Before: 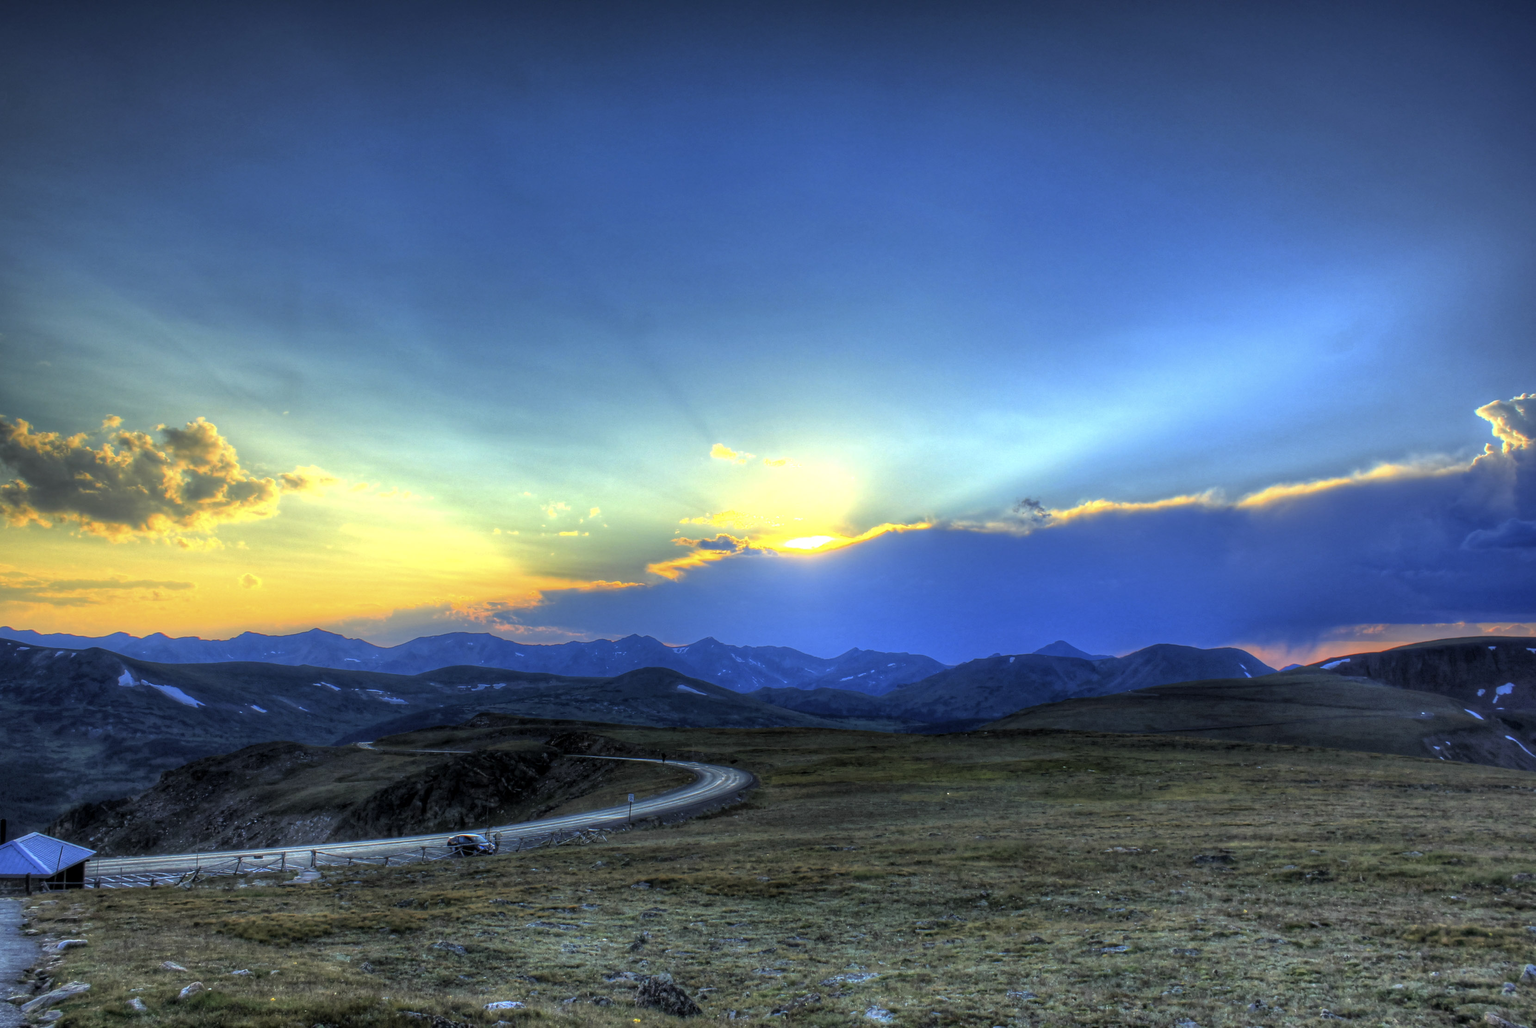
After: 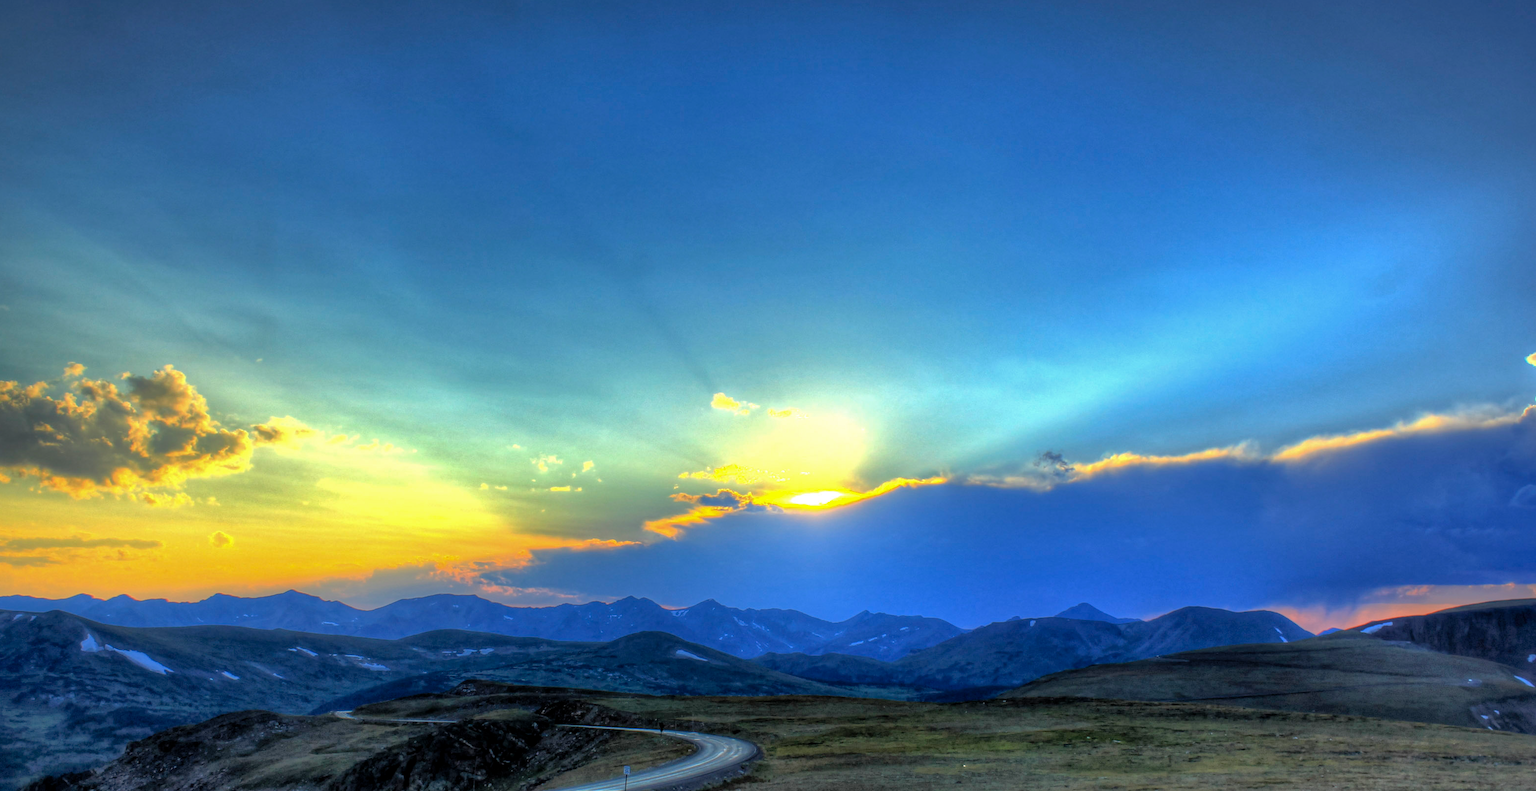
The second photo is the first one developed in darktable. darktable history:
crop: left 2.771%, top 7.328%, right 3.287%, bottom 20.368%
shadows and highlights: on, module defaults
